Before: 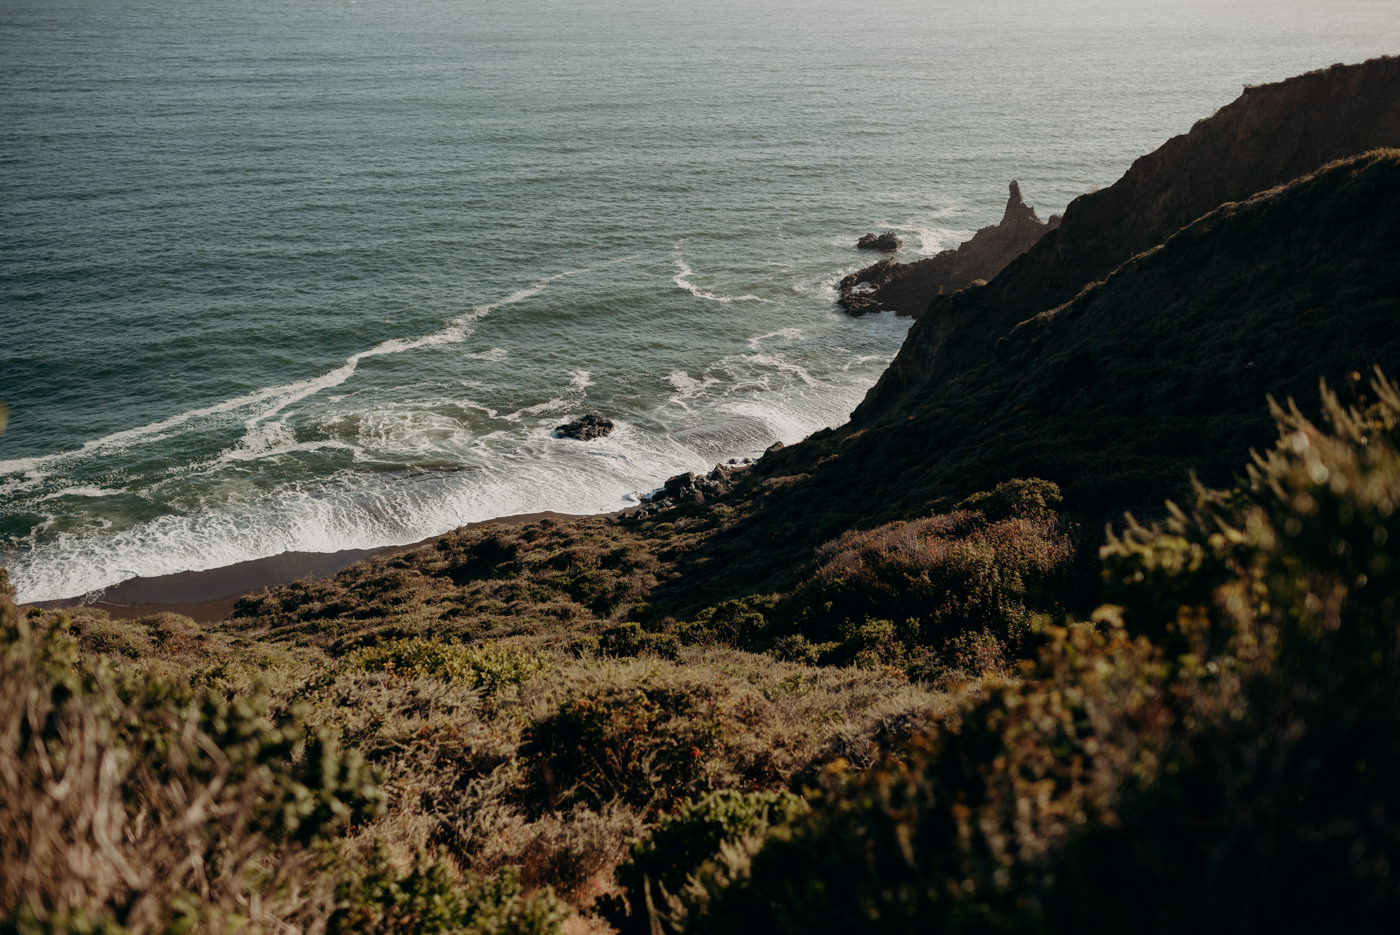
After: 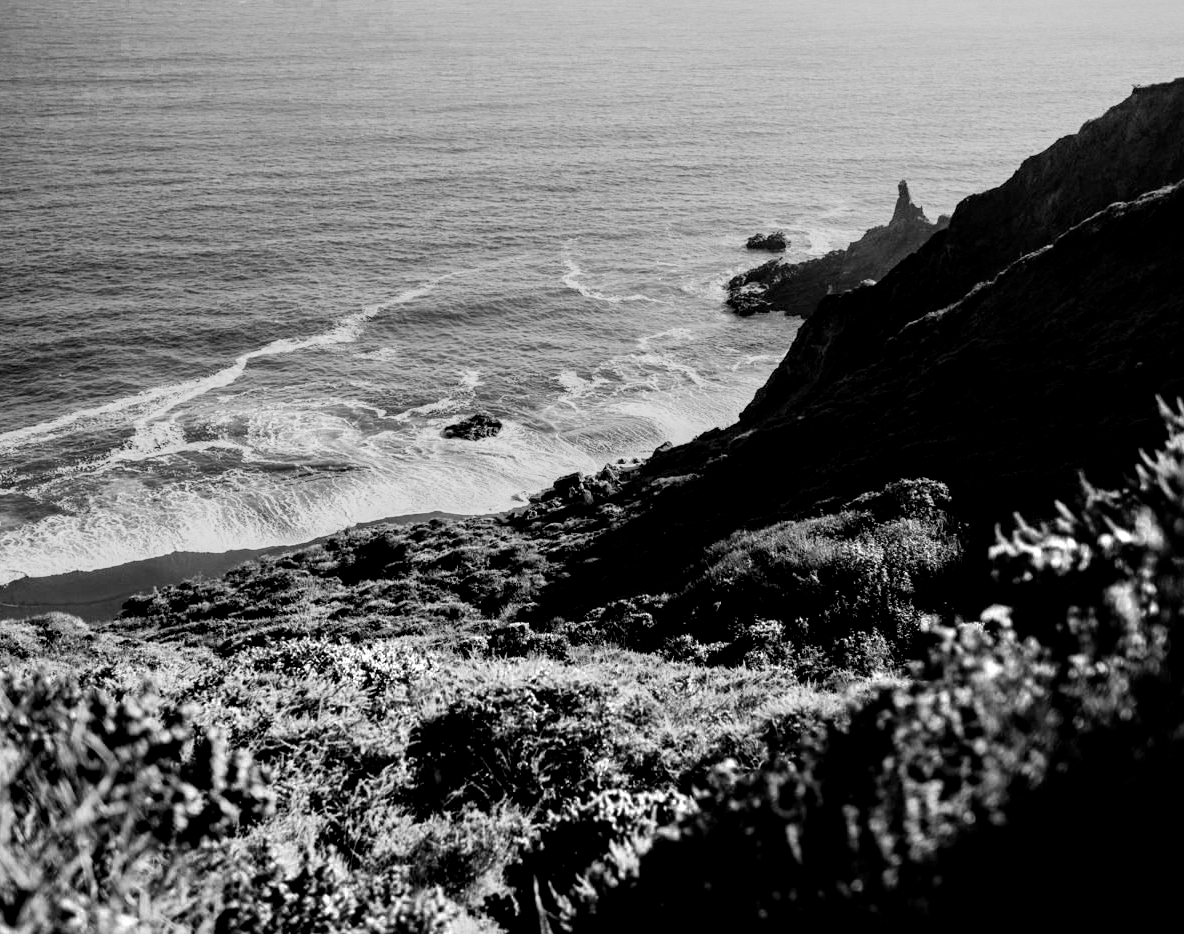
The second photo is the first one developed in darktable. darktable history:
crop: left 7.982%, right 7.408%
exposure: exposure 0.516 EV, compensate highlight preservation false
color zones: curves: ch0 [(0, 0.554) (0.146, 0.662) (0.293, 0.86) (0.503, 0.774) (0.637, 0.106) (0.74, 0.072) (0.866, 0.488) (0.998, 0.569)]; ch1 [(0, 0) (0.143, 0) (0.286, 0) (0.429, 0) (0.571, 0) (0.714, 0) (0.857, 0)]
filmic rgb: black relative exposure -7.23 EV, white relative exposure 5.35 EV, hardness 3.02
local contrast: highlights 88%, shadows 82%
